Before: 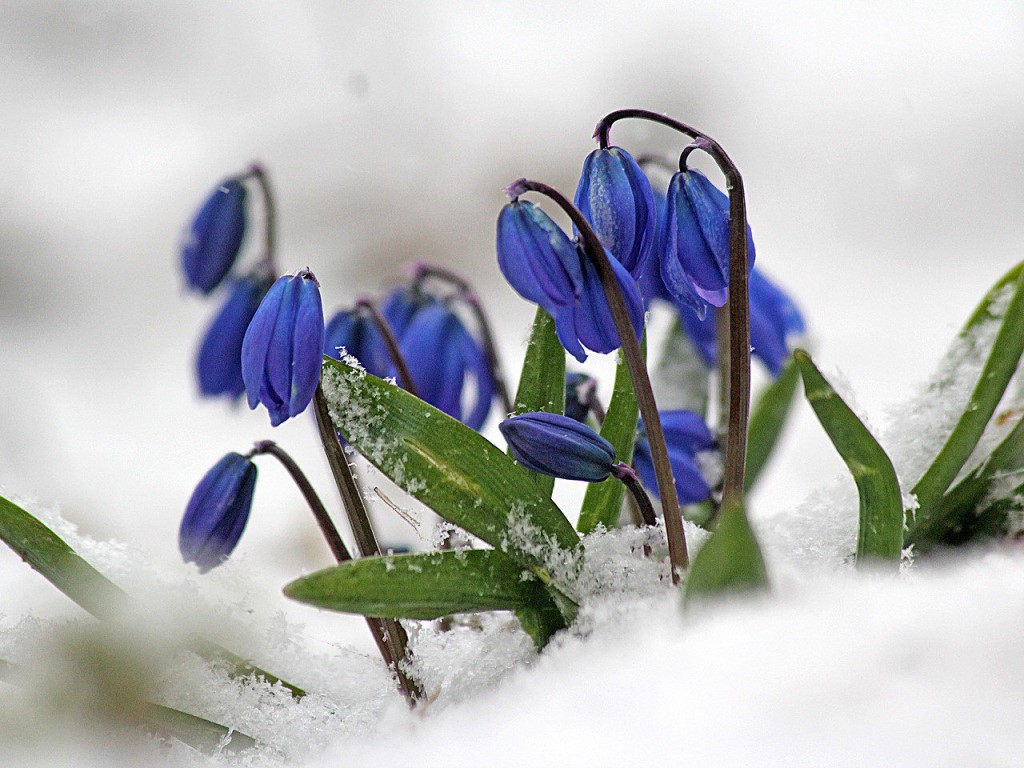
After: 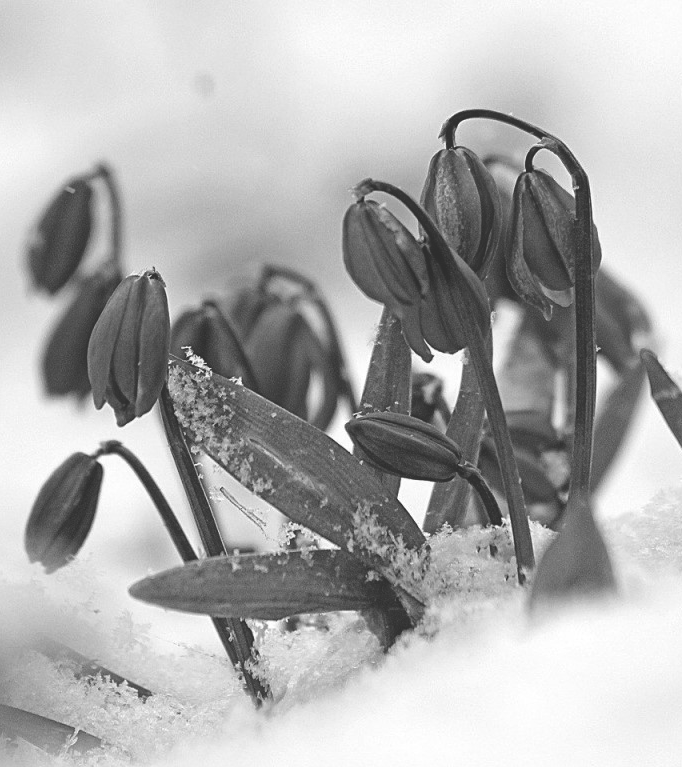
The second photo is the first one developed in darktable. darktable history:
crop and rotate: left 15.055%, right 18.278%
exposure: black level correction -0.028, compensate highlight preservation false
monochrome: on, module defaults
local contrast: mode bilateral grid, contrast 10, coarseness 25, detail 110%, midtone range 0.2
